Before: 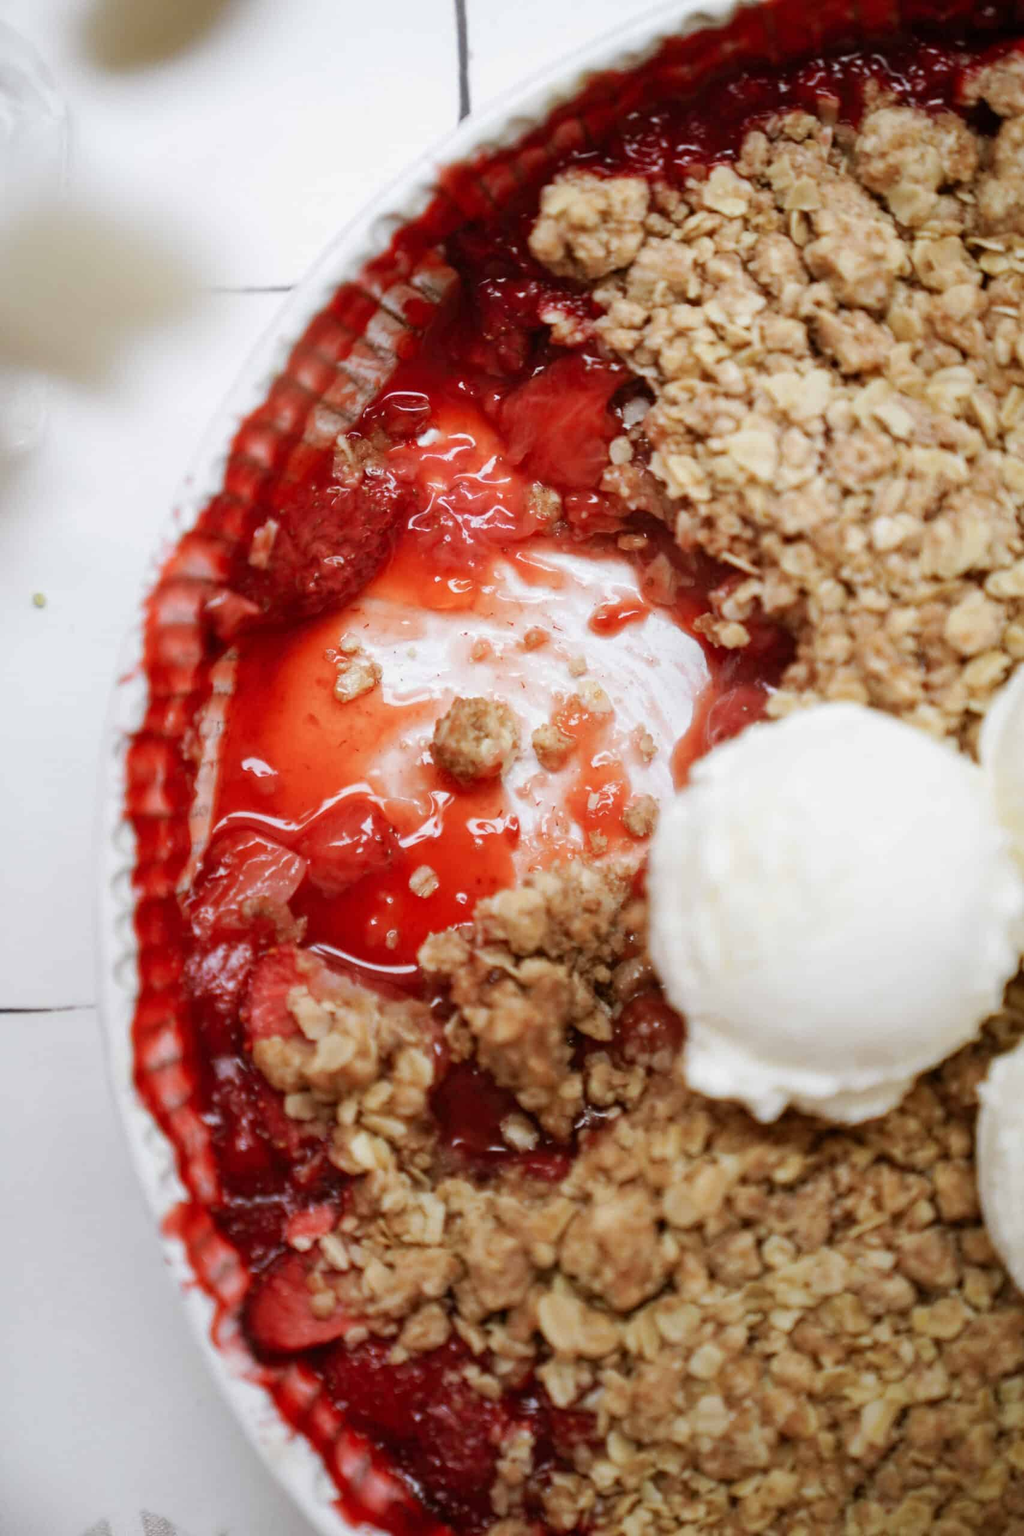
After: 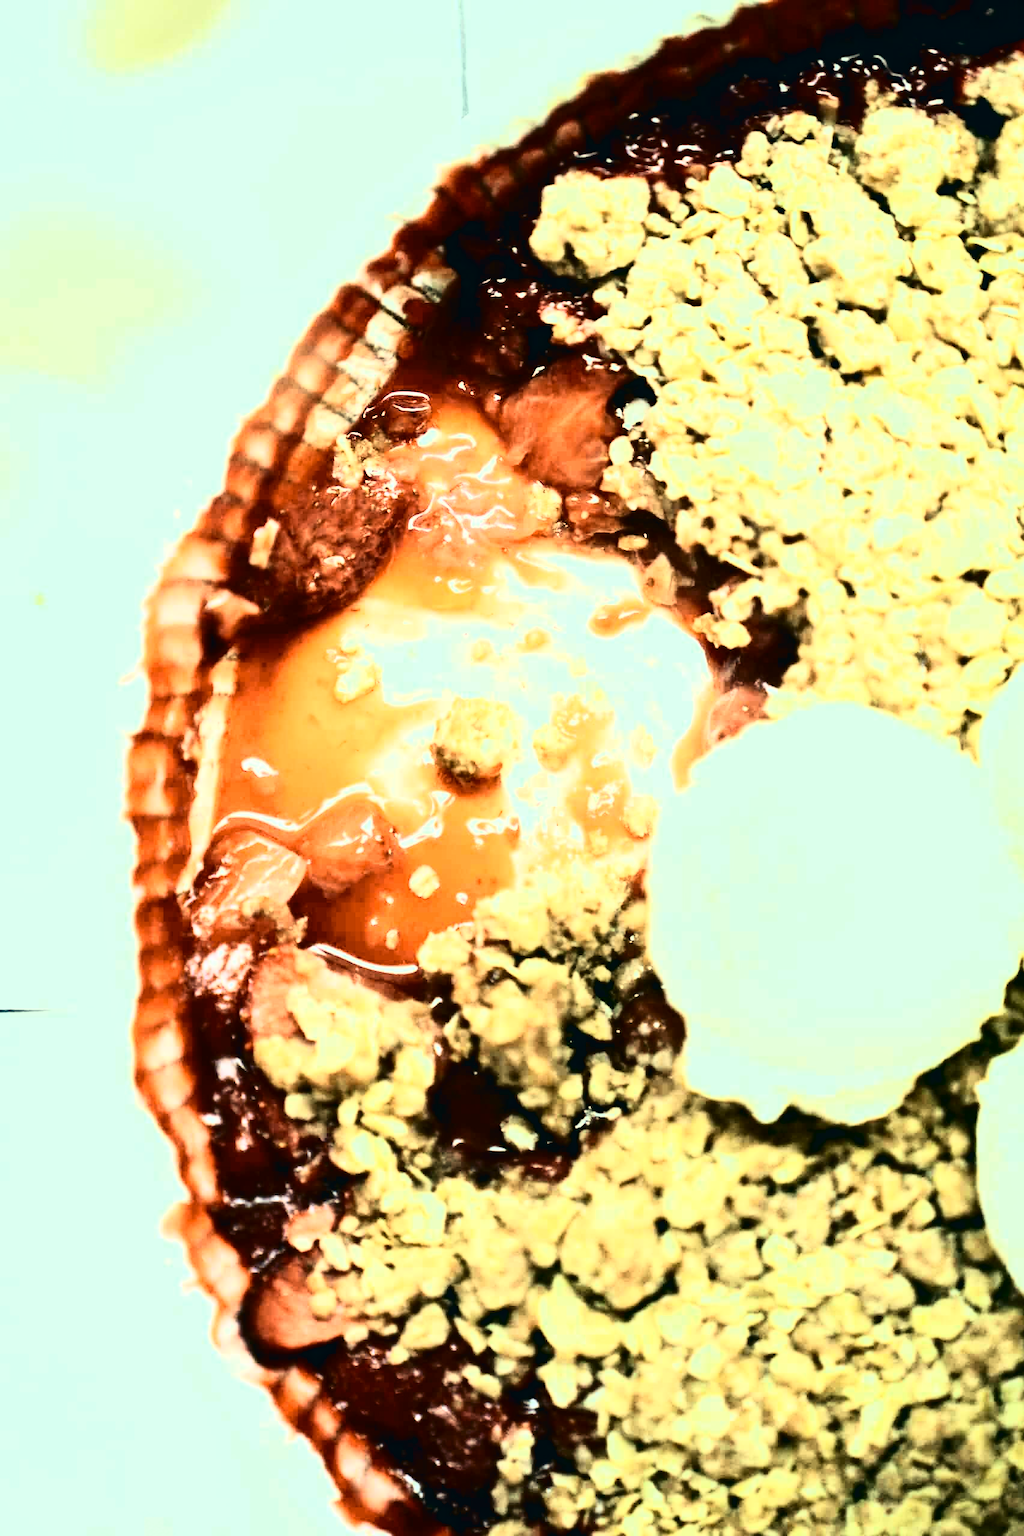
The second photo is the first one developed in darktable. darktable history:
tone curve: curves: ch0 [(0, 0) (0.003, 0.003) (0.011, 0.006) (0.025, 0.012) (0.044, 0.02) (0.069, 0.023) (0.1, 0.029) (0.136, 0.037) (0.177, 0.058) (0.224, 0.084) (0.277, 0.137) (0.335, 0.209) (0.399, 0.336) (0.468, 0.478) (0.543, 0.63) (0.623, 0.789) (0.709, 0.903) (0.801, 0.967) (0.898, 0.987) (1, 1)], color space Lab, independent channels, preserve colors none
color correction: highlights a* -19.9, highlights b* 9.8, shadows a* -20.01, shadows b* -10.01
base curve: curves: ch0 [(0, 0) (0.007, 0.004) (0.027, 0.03) (0.046, 0.07) (0.207, 0.54) (0.442, 0.872) (0.673, 0.972) (1, 1)]
